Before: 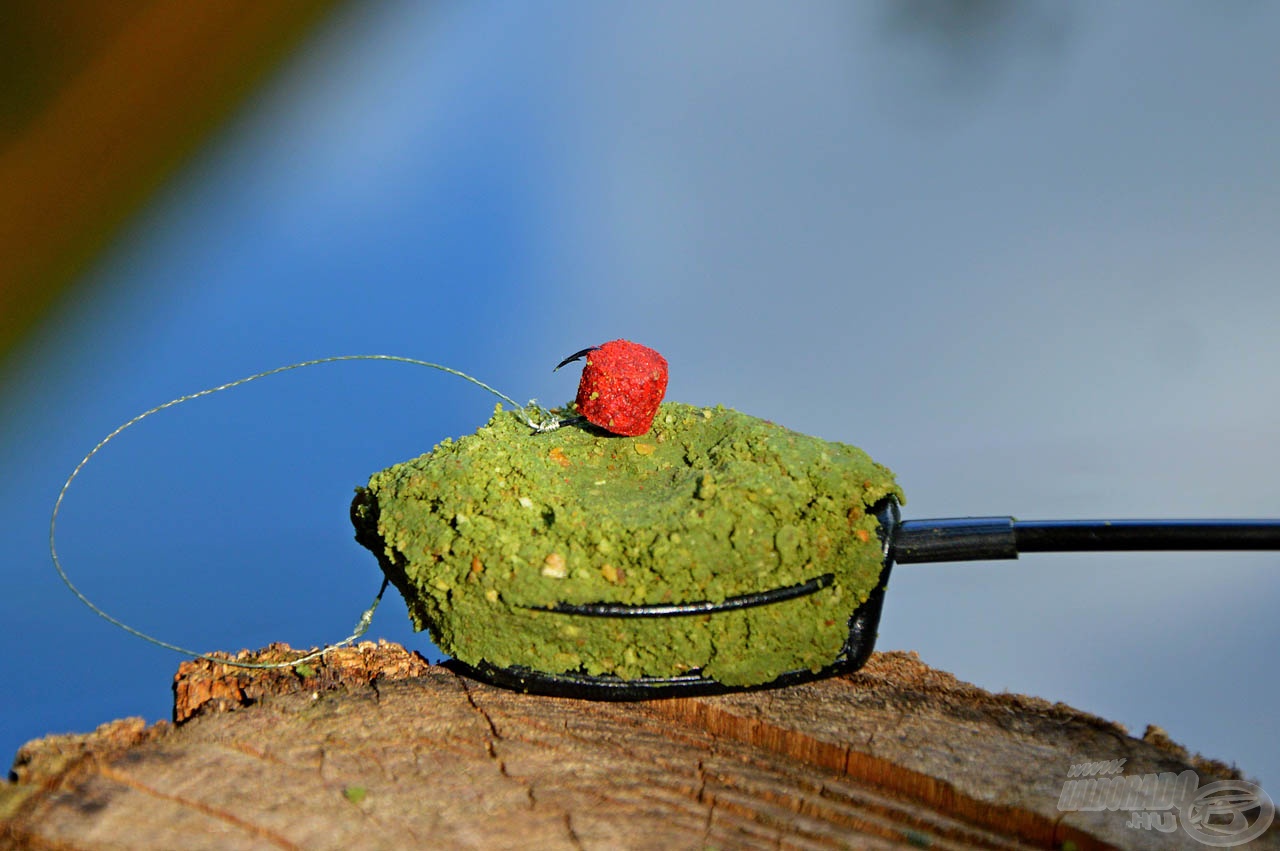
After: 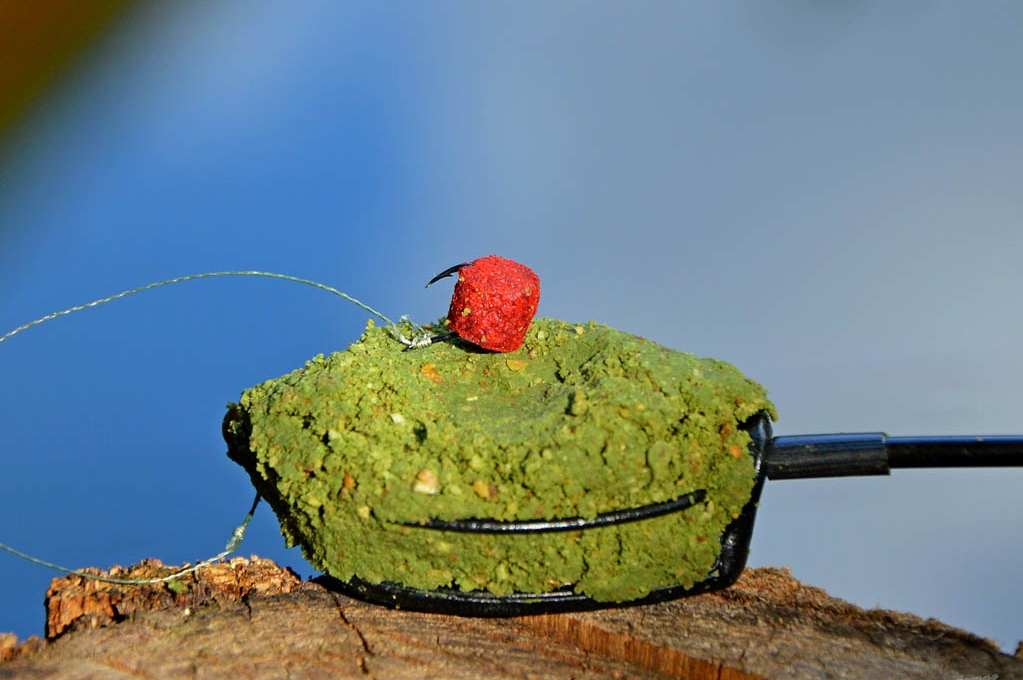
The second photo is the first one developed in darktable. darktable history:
crop and rotate: left 10.073%, top 9.962%, right 9.956%, bottom 10.101%
